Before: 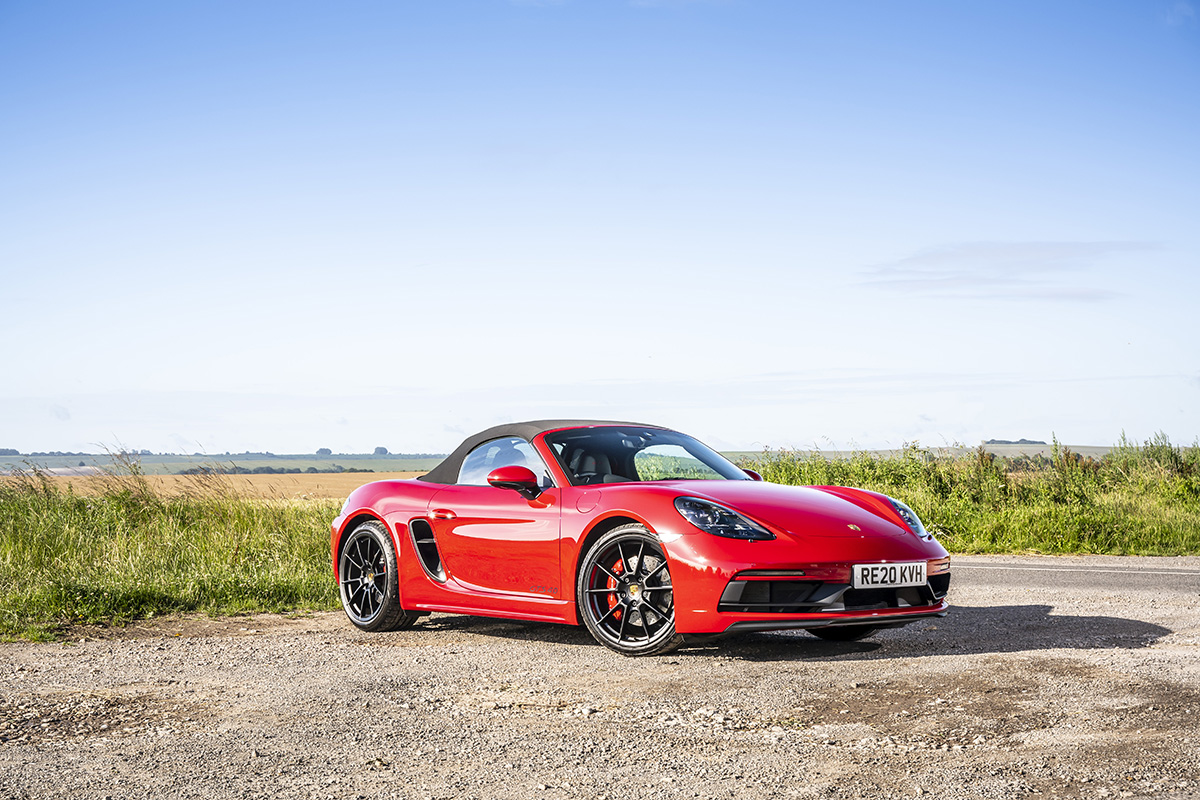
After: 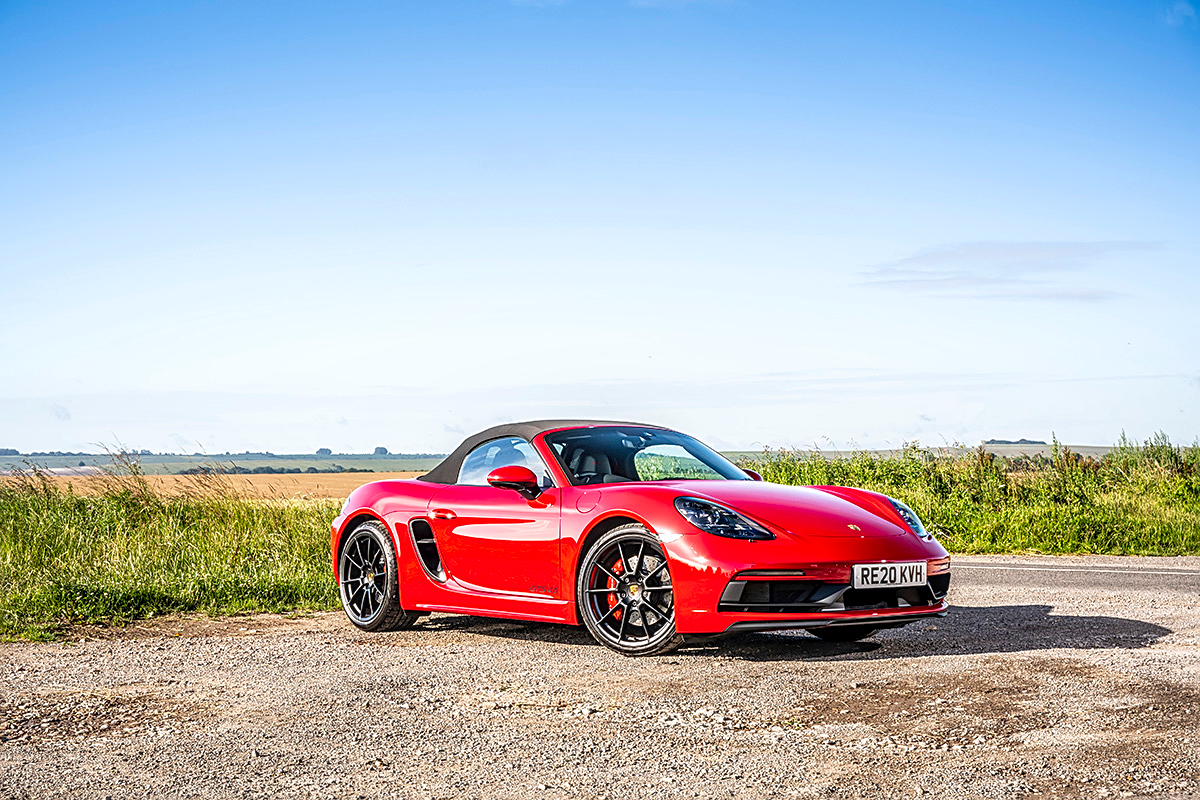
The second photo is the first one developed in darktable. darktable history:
local contrast: detail 130%
contrast brightness saturation: saturation 0.105
sharpen: on, module defaults
